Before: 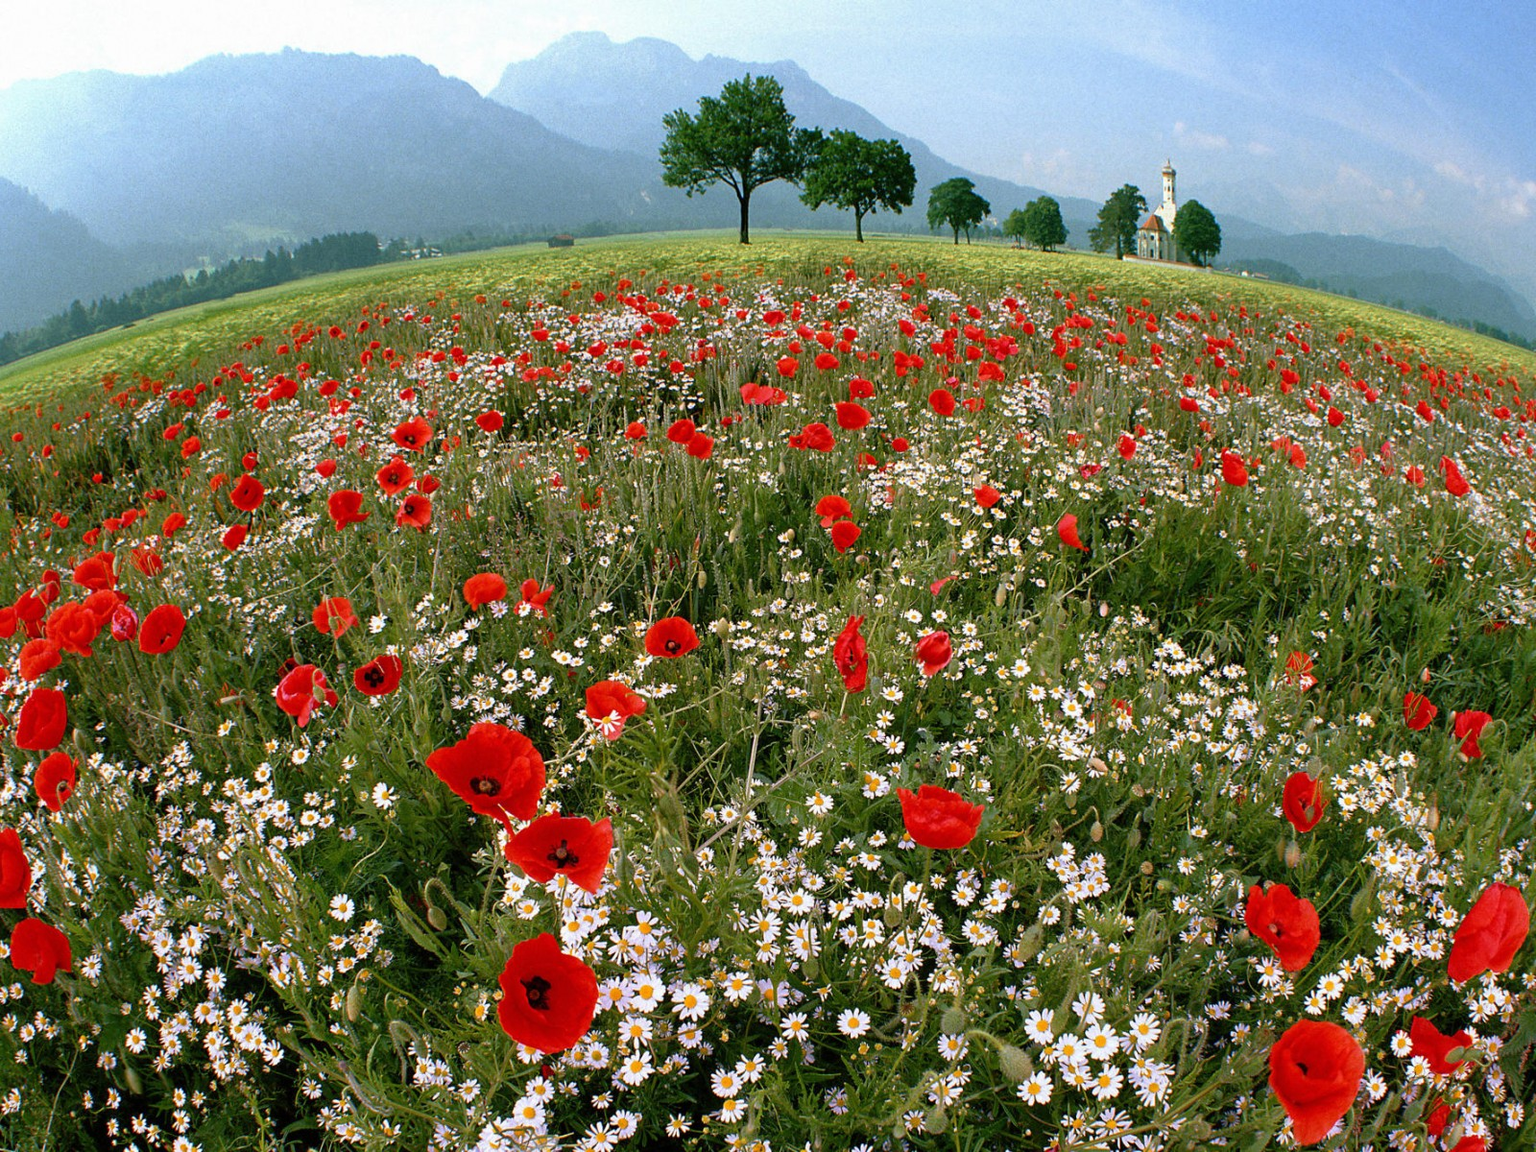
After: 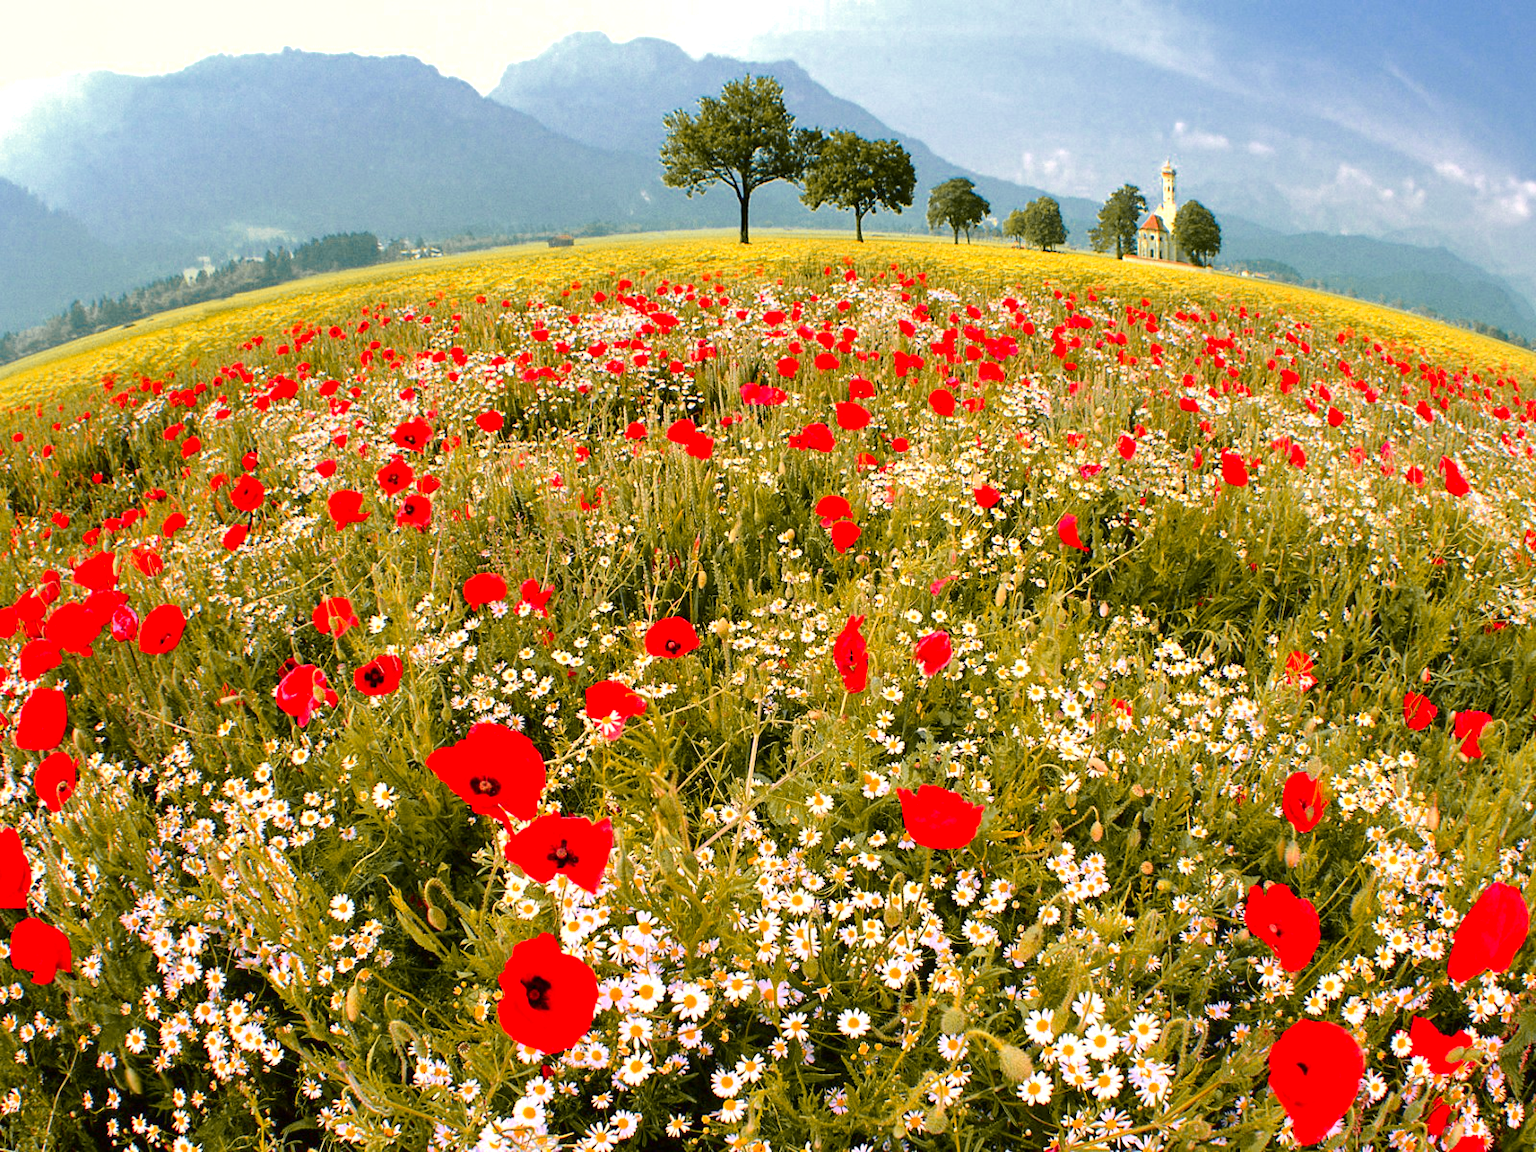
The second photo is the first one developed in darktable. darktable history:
color balance rgb: highlights gain › chroma 2.054%, highlights gain › hue 64.69°, perceptual saturation grading › global saturation 0.995%
tone curve: curves: ch0 [(0, 0) (0.091, 0.066) (0.184, 0.16) (0.491, 0.519) (0.748, 0.765) (1, 0.919)]; ch1 [(0, 0) (0.179, 0.173) (0.322, 0.32) (0.424, 0.424) (0.502, 0.504) (0.56, 0.578) (0.631, 0.675) (0.777, 0.806) (1, 1)]; ch2 [(0, 0) (0.434, 0.447) (0.483, 0.487) (0.547, 0.573) (0.676, 0.673) (1, 1)], color space Lab, independent channels, preserve colors none
exposure: black level correction 0, exposure 1.001 EV, compensate highlight preservation false
color zones: curves: ch0 [(0, 0.499) (0.143, 0.5) (0.286, 0.5) (0.429, 0.476) (0.571, 0.284) (0.714, 0.243) (0.857, 0.449) (1, 0.499)]; ch1 [(0, 0.532) (0.143, 0.645) (0.286, 0.696) (0.429, 0.211) (0.571, 0.504) (0.714, 0.493) (0.857, 0.495) (1, 0.532)]; ch2 [(0, 0.5) (0.143, 0.5) (0.286, 0.427) (0.429, 0.324) (0.571, 0.5) (0.714, 0.5) (0.857, 0.5) (1, 0.5)]
